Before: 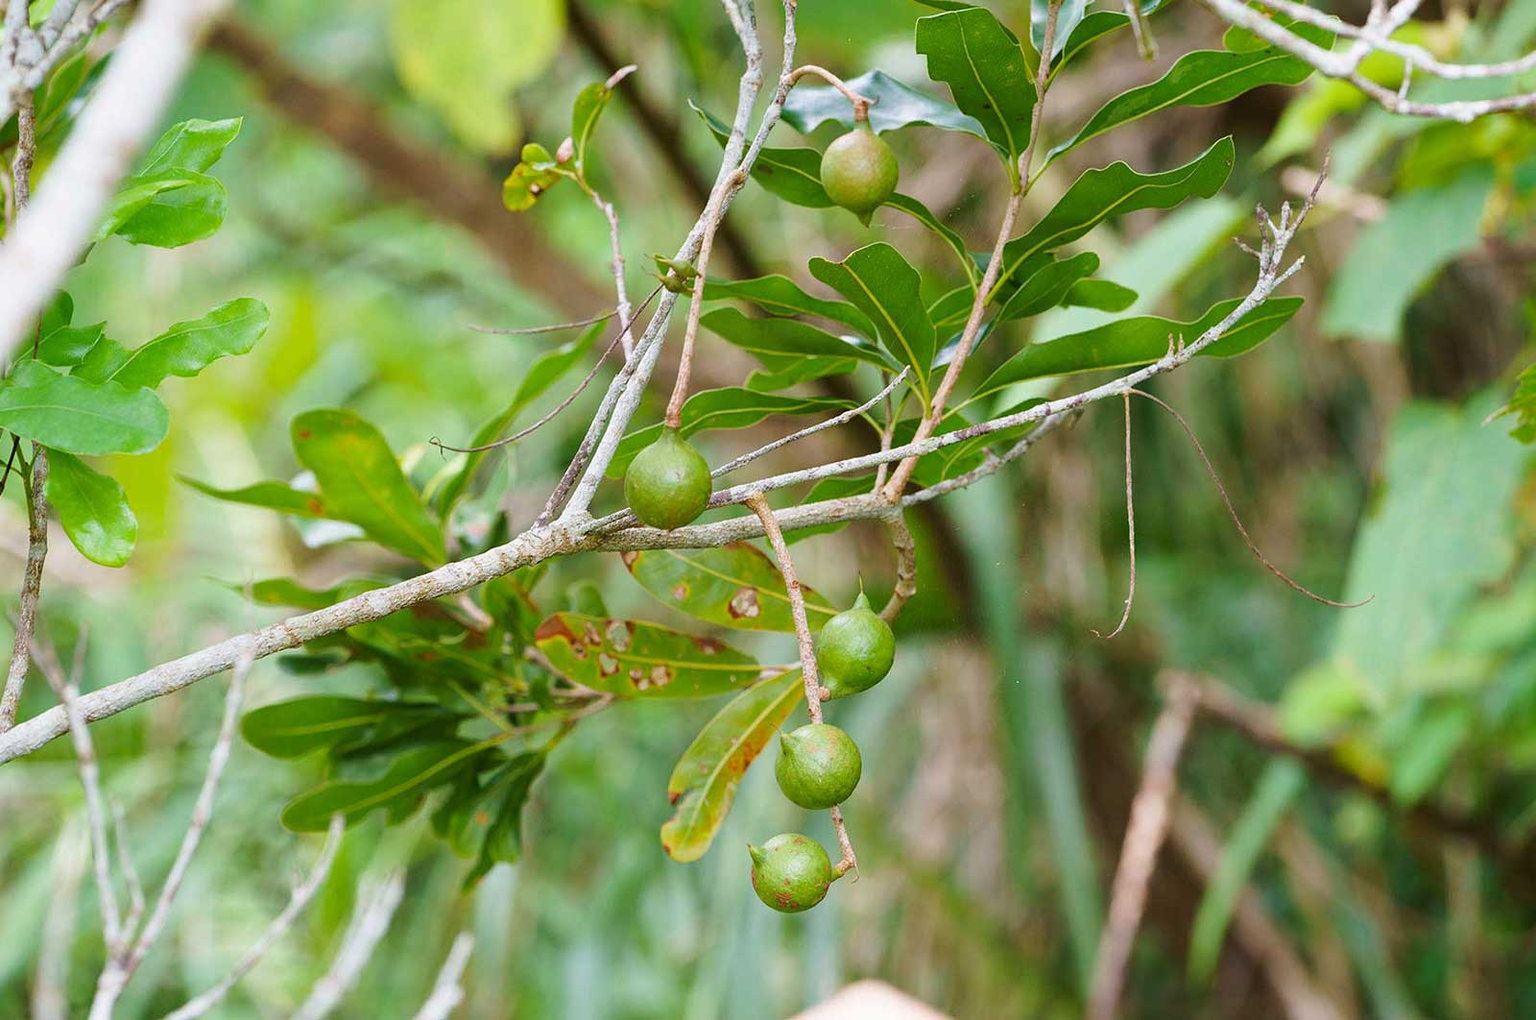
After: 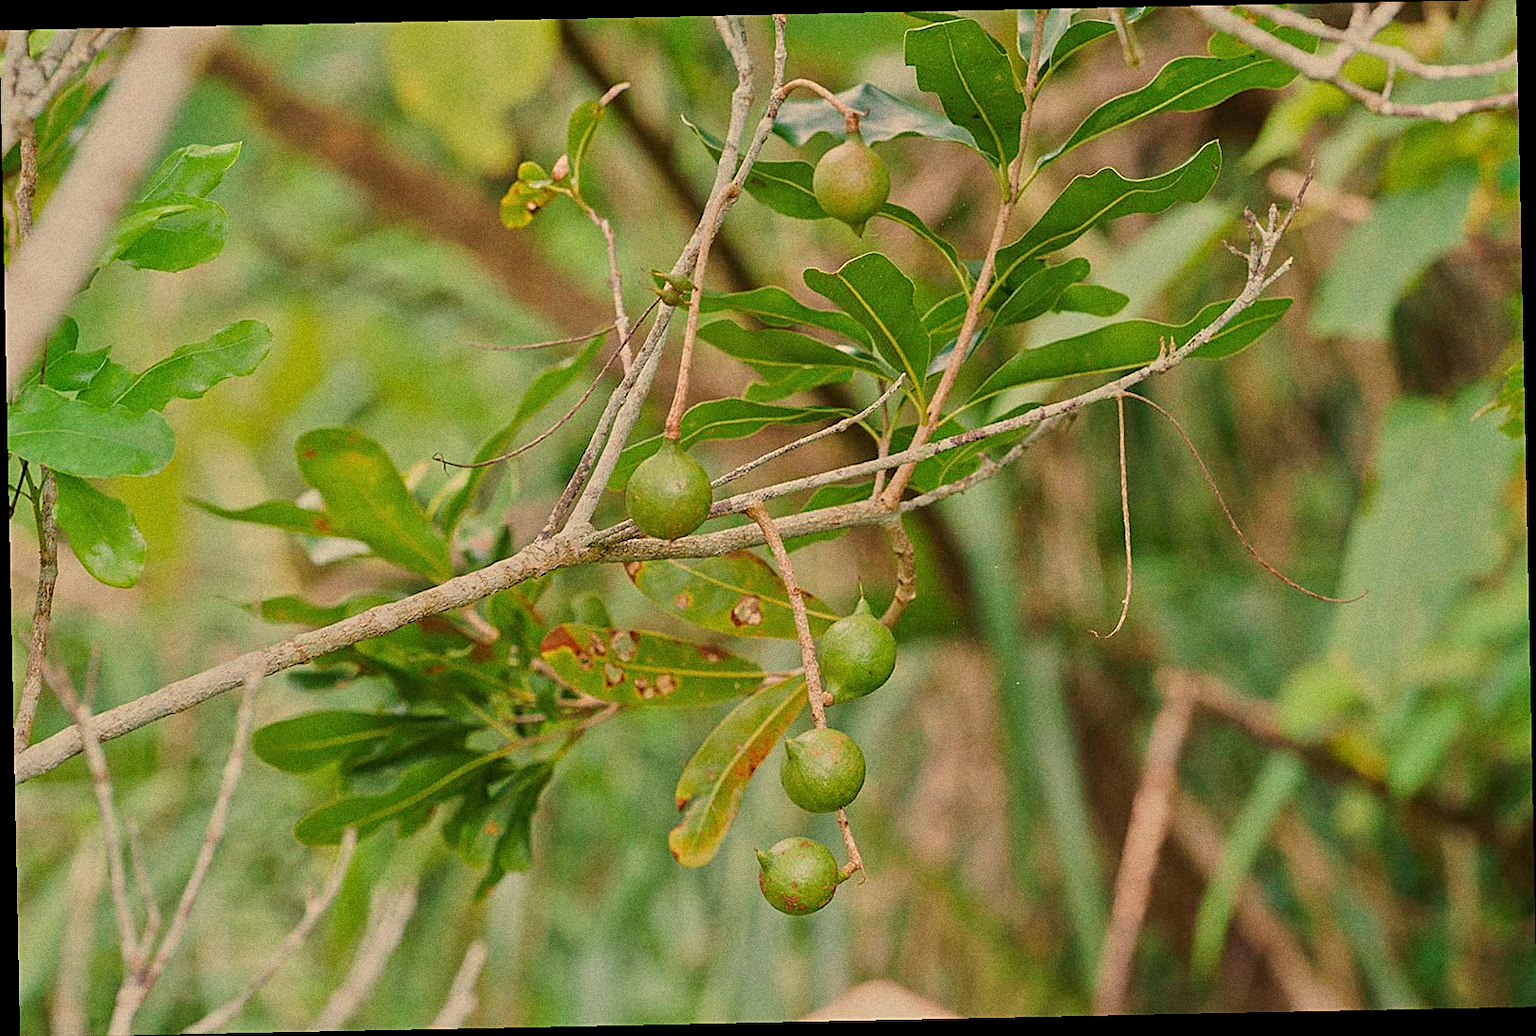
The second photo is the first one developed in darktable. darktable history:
grain: coarseness 0.09 ISO, strength 40%
tone equalizer: -8 EV -0.002 EV, -7 EV 0.005 EV, -6 EV -0.008 EV, -5 EV 0.007 EV, -4 EV -0.042 EV, -3 EV -0.233 EV, -2 EV -0.662 EV, -1 EV -0.983 EV, +0 EV -0.969 EV, smoothing diameter 2%, edges refinement/feathering 20, mask exposure compensation -1.57 EV, filter diffusion 5
rotate and perspective: rotation -1.17°, automatic cropping off
white balance: red 1.138, green 0.996, blue 0.812
sharpen: on, module defaults
